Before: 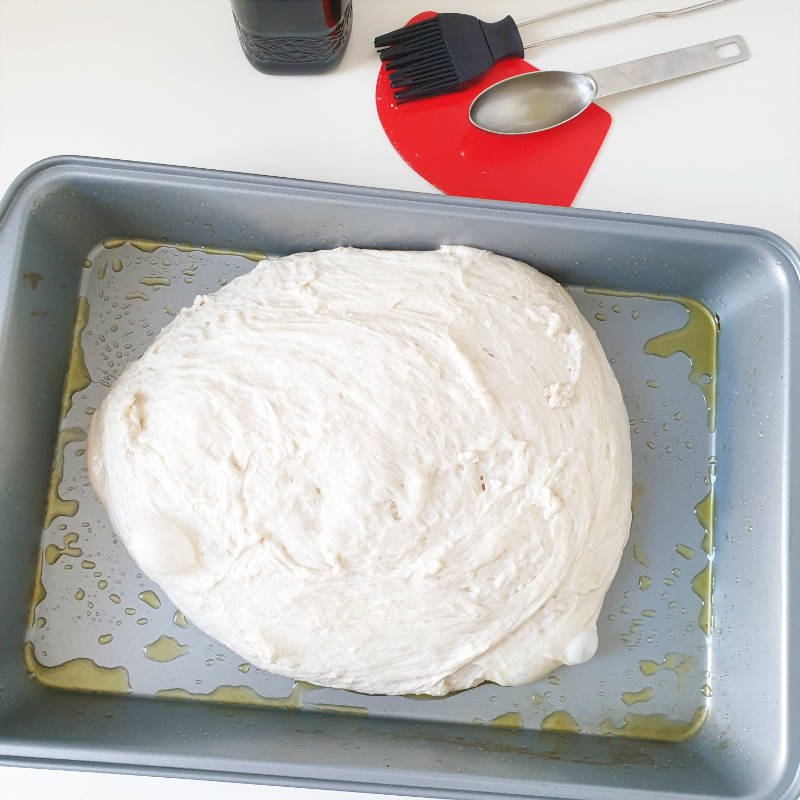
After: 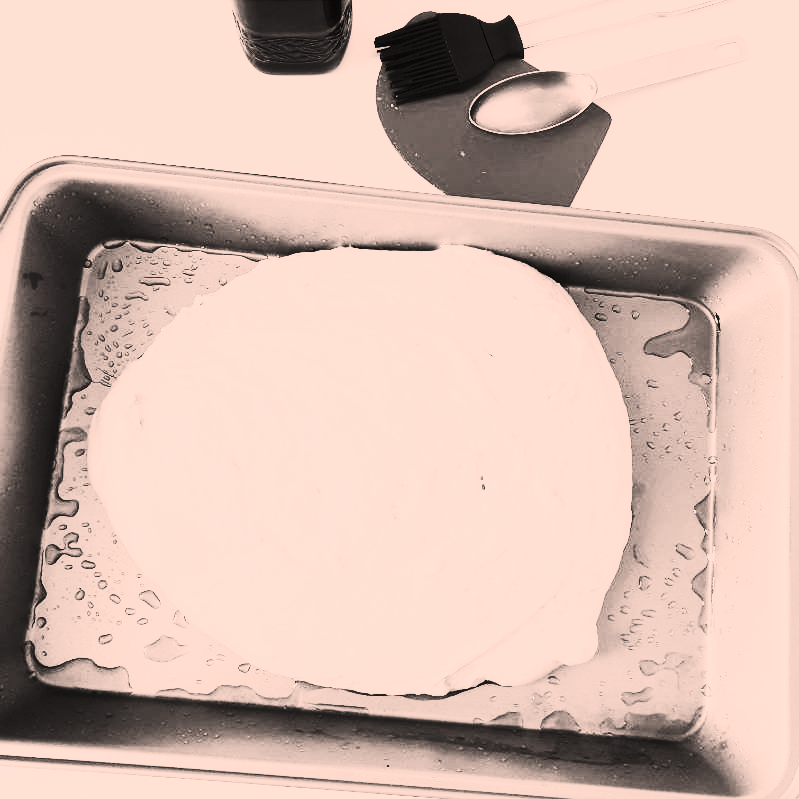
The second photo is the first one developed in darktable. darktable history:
contrast brightness saturation: contrast 0.929, brightness 0.197
color calibration: output gray [0.267, 0.423, 0.261, 0], illuminant as shot in camera, x 0.358, y 0.373, temperature 4628.91 K
crop: left 0.089%
color correction: highlights a* 11.94, highlights b* 11.69
color zones: curves: ch0 [(0.004, 0.388) (0.125, 0.392) (0.25, 0.404) (0.375, 0.5) (0.5, 0.5) (0.625, 0.5) (0.75, 0.5) (0.875, 0.5)]; ch1 [(0, 0.5) (0.125, 0.5) (0.25, 0.5) (0.375, 0.124) (0.524, 0.124) (0.645, 0.128) (0.789, 0.132) (0.914, 0.096) (0.998, 0.068)]
